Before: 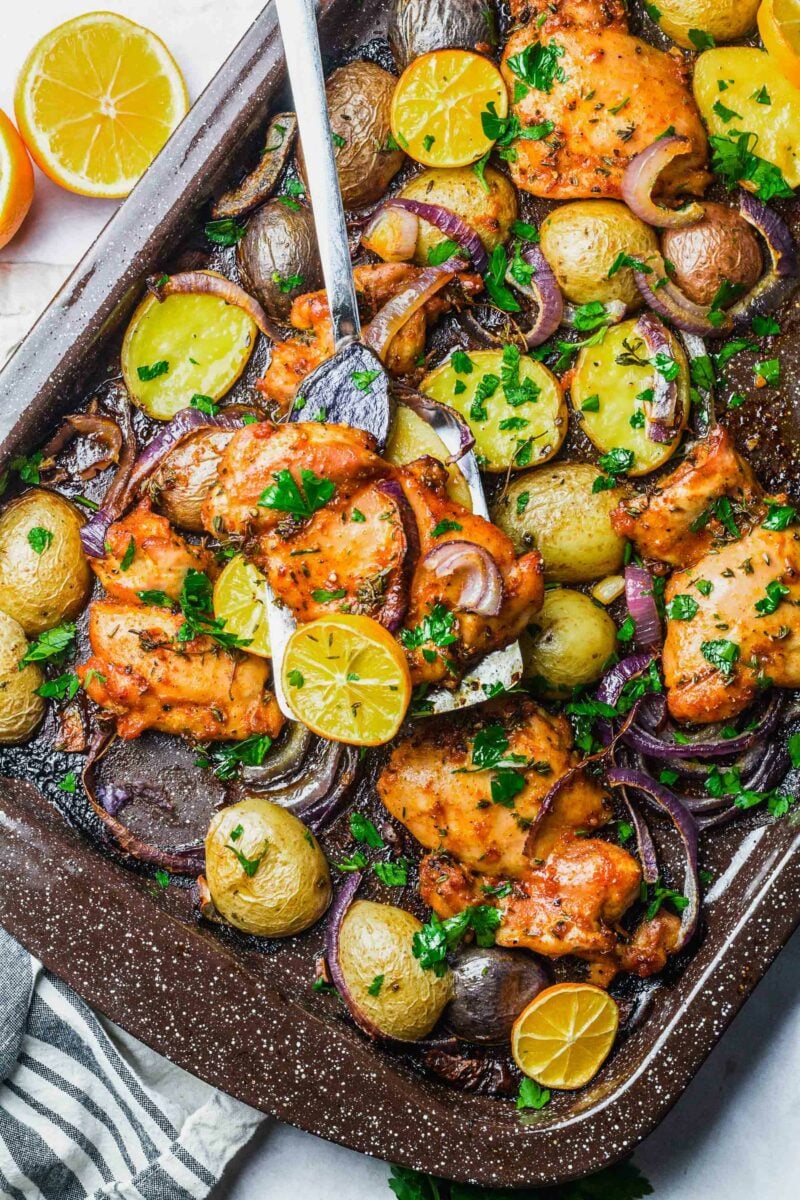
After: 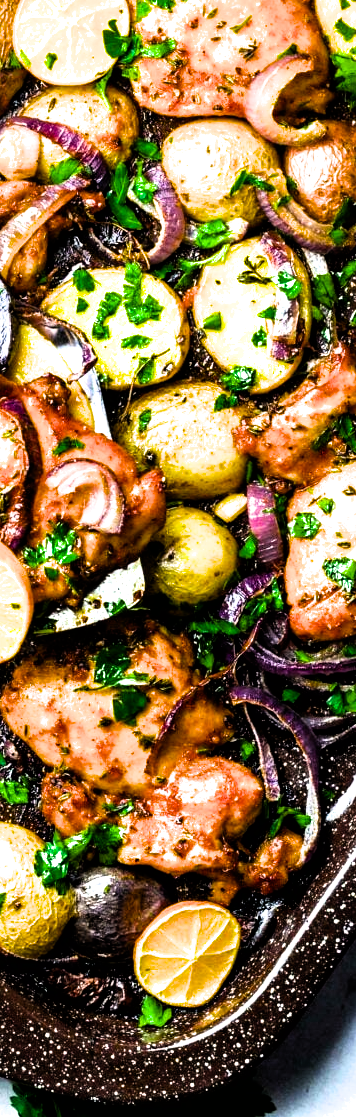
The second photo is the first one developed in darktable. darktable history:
crop: left 47.351%, top 6.915%, right 8.1%
filmic rgb: black relative exposure -4.78 EV, white relative exposure 4.03 EV, hardness 2.82, color science v6 (2022)
color balance rgb: power › hue 330.25°, global offset › luminance 0.491%, perceptual saturation grading › global saturation 20%, perceptual saturation grading › highlights -14.127%, perceptual saturation grading › shadows 50.031%, perceptual brilliance grading › highlights 74.315%, perceptual brilliance grading › shadows -29.781%, global vibrance 10.047%
